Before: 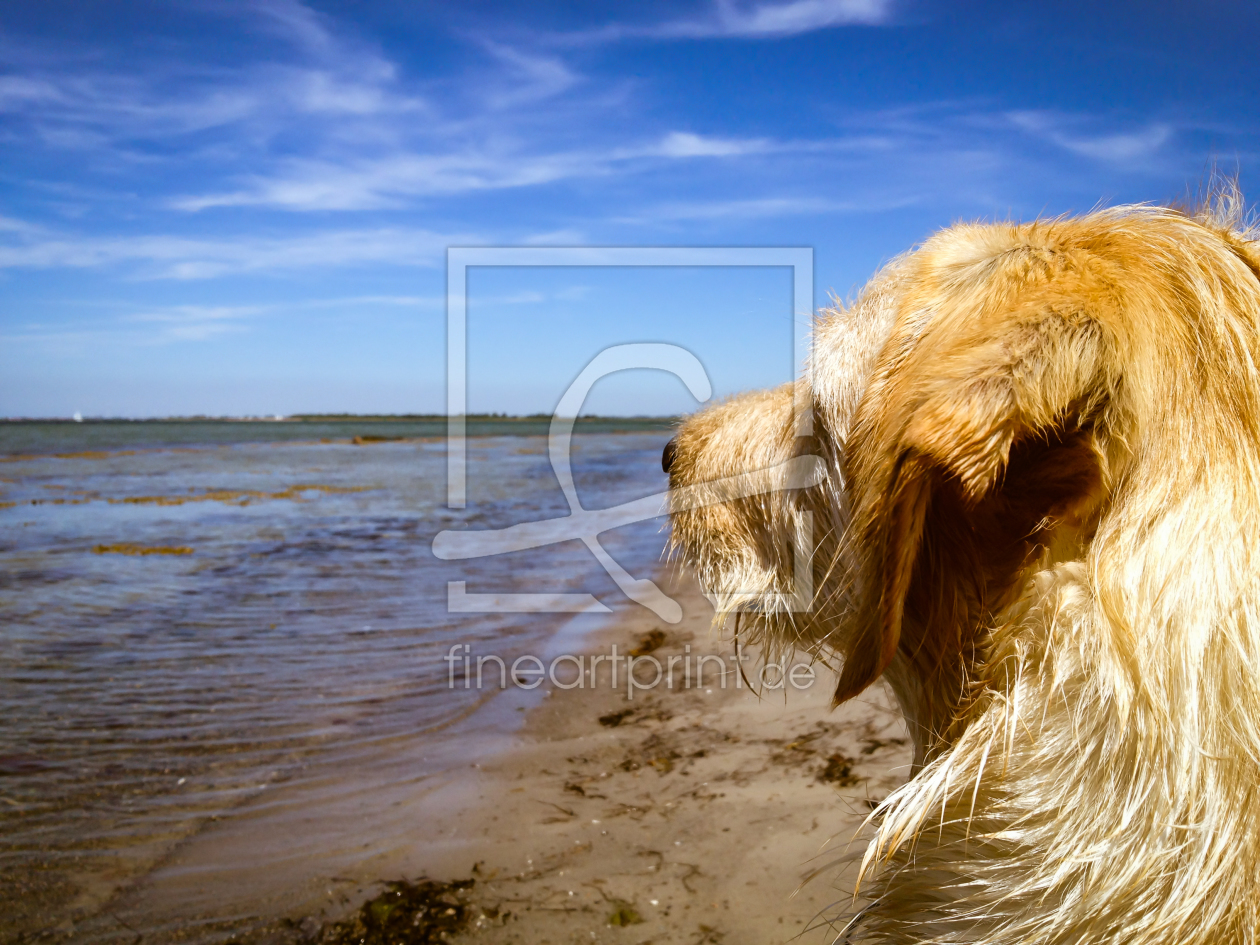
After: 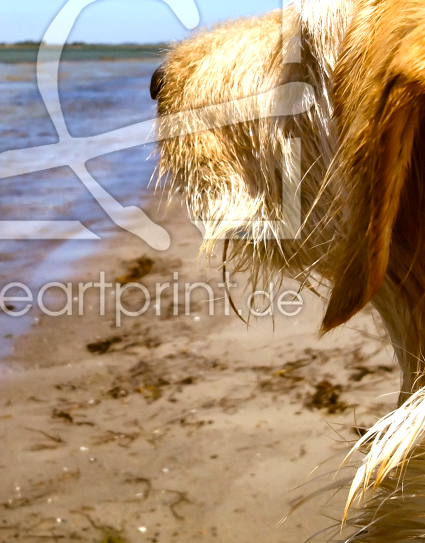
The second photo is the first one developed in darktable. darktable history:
exposure: black level correction 0.001, exposure 0.498 EV, compensate exposure bias true, compensate highlight preservation false
crop: left 40.679%, top 39.519%, right 25.55%, bottom 3.012%
